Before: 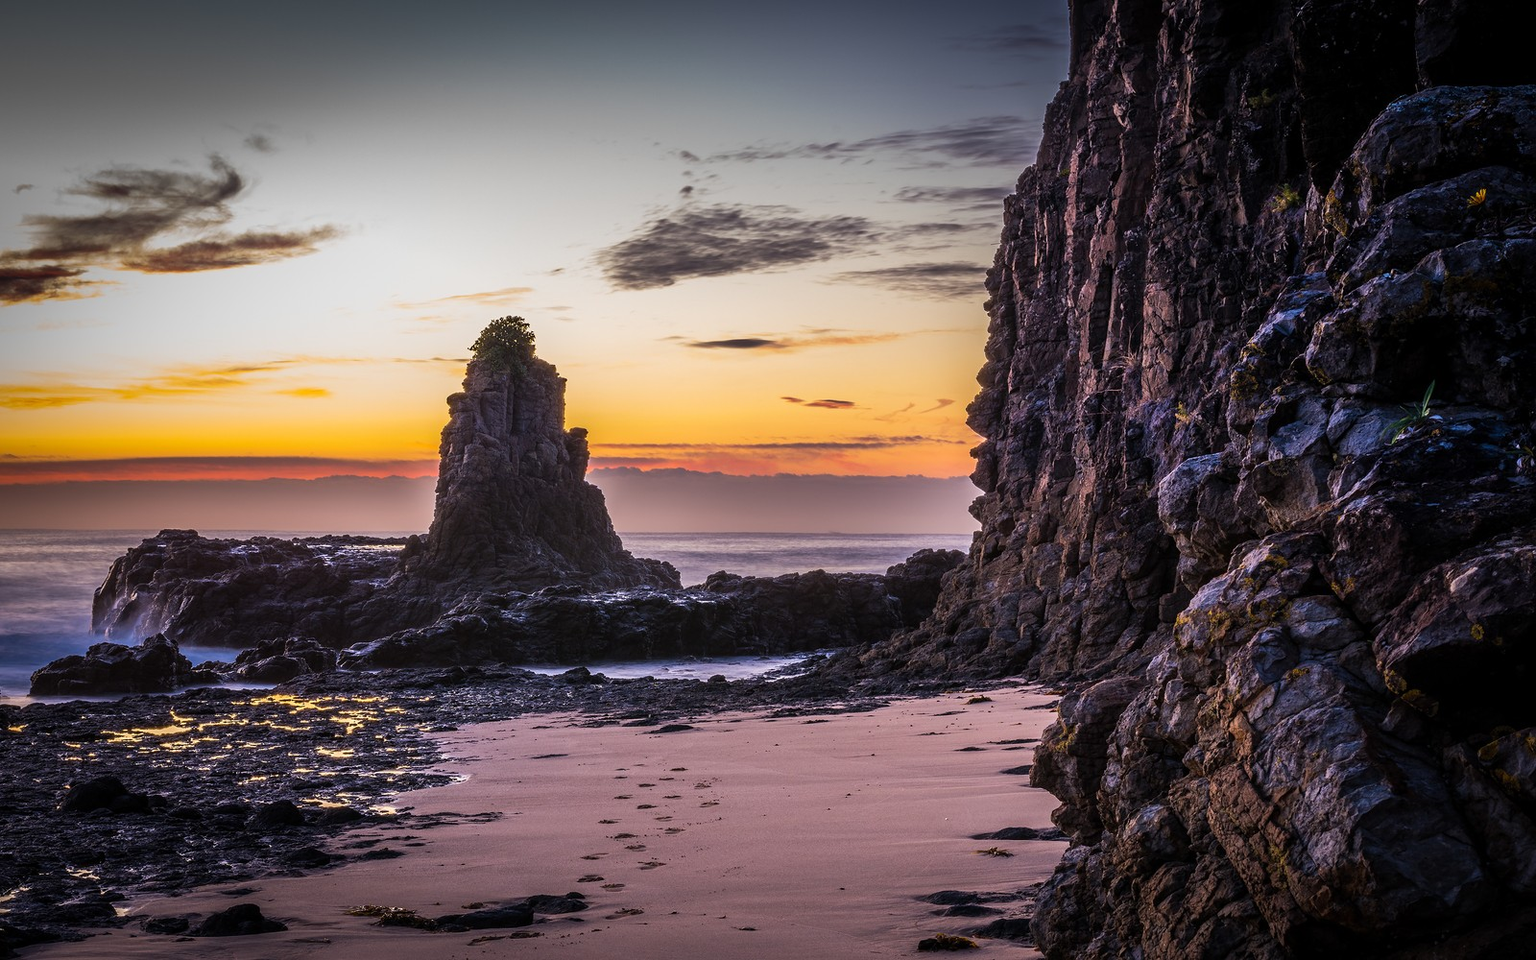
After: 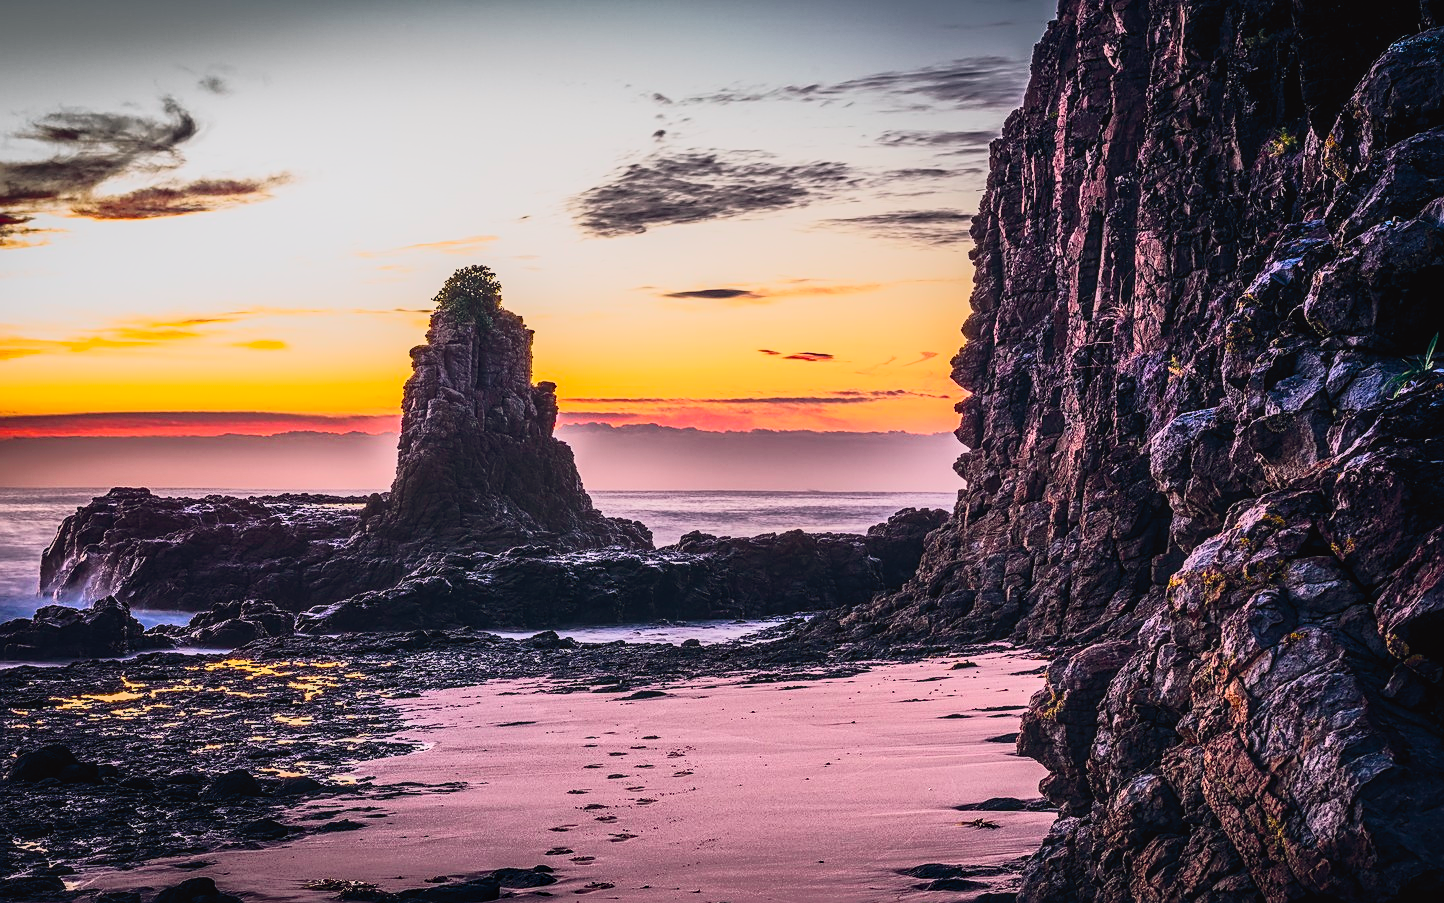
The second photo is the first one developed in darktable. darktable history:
sharpen: on, module defaults
tone curve: curves: ch0 [(0, 0.032) (0.094, 0.08) (0.265, 0.208) (0.41, 0.417) (0.498, 0.496) (0.638, 0.673) (0.819, 0.841) (0.96, 0.899)]; ch1 [(0, 0) (0.161, 0.092) (0.37, 0.302) (0.417, 0.434) (0.495, 0.498) (0.576, 0.589) (0.725, 0.765) (1, 1)]; ch2 [(0, 0) (0.352, 0.403) (0.45, 0.469) (0.521, 0.515) (0.59, 0.579) (1, 1)], color space Lab, independent channels, preserve colors none
local contrast: on, module defaults
tone equalizer: edges refinement/feathering 500, mask exposure compensation -1.57 EV, preserve details no
crop: left 3.545%, top 6.489%, right 6.183%, bottom 3.184%
contrast equalizer: y [[0.5, 0.5, 0.472, 0.5, 0.5, 0.5], [0.5 ×6], [0.5 ×6], [0 ×6], [0 ×6]], mix 0.304
color balance rgb: shadows lift › chroma 2.008%, shadows lift › hue 134.68°, global offset › chroma 0.101%, global offset › hue 253.31°, linear chroma grading › global chroma -0.805%, perceptual saturation grading › global saturation 27.578%, perceptual saturation grading › highlights -25.687%, perceptual saturation grading › shadows 24.07%
contrast brightness saturation: contrast 0.204, brightness 0.168, saturation 0.221
